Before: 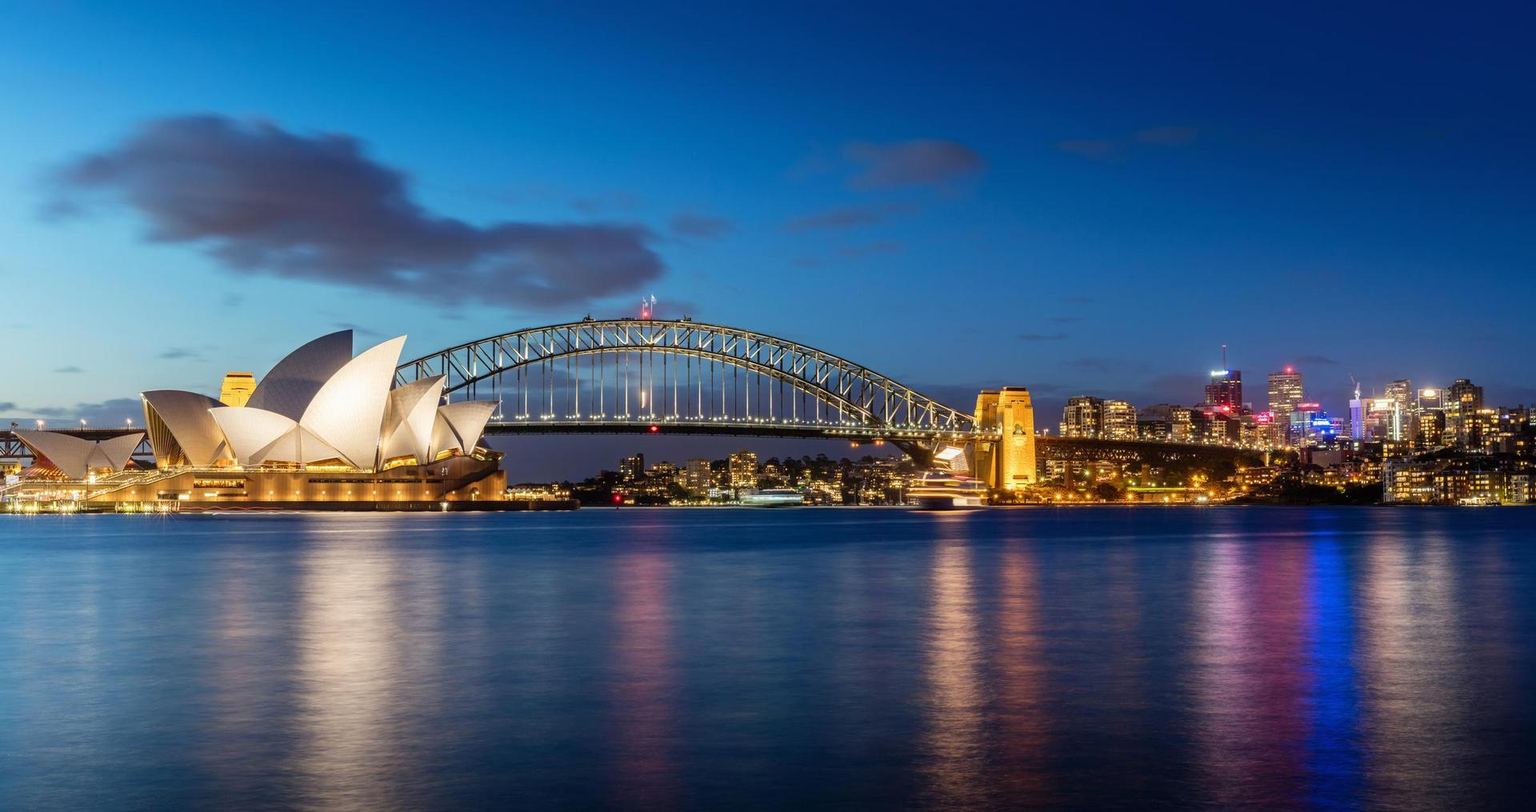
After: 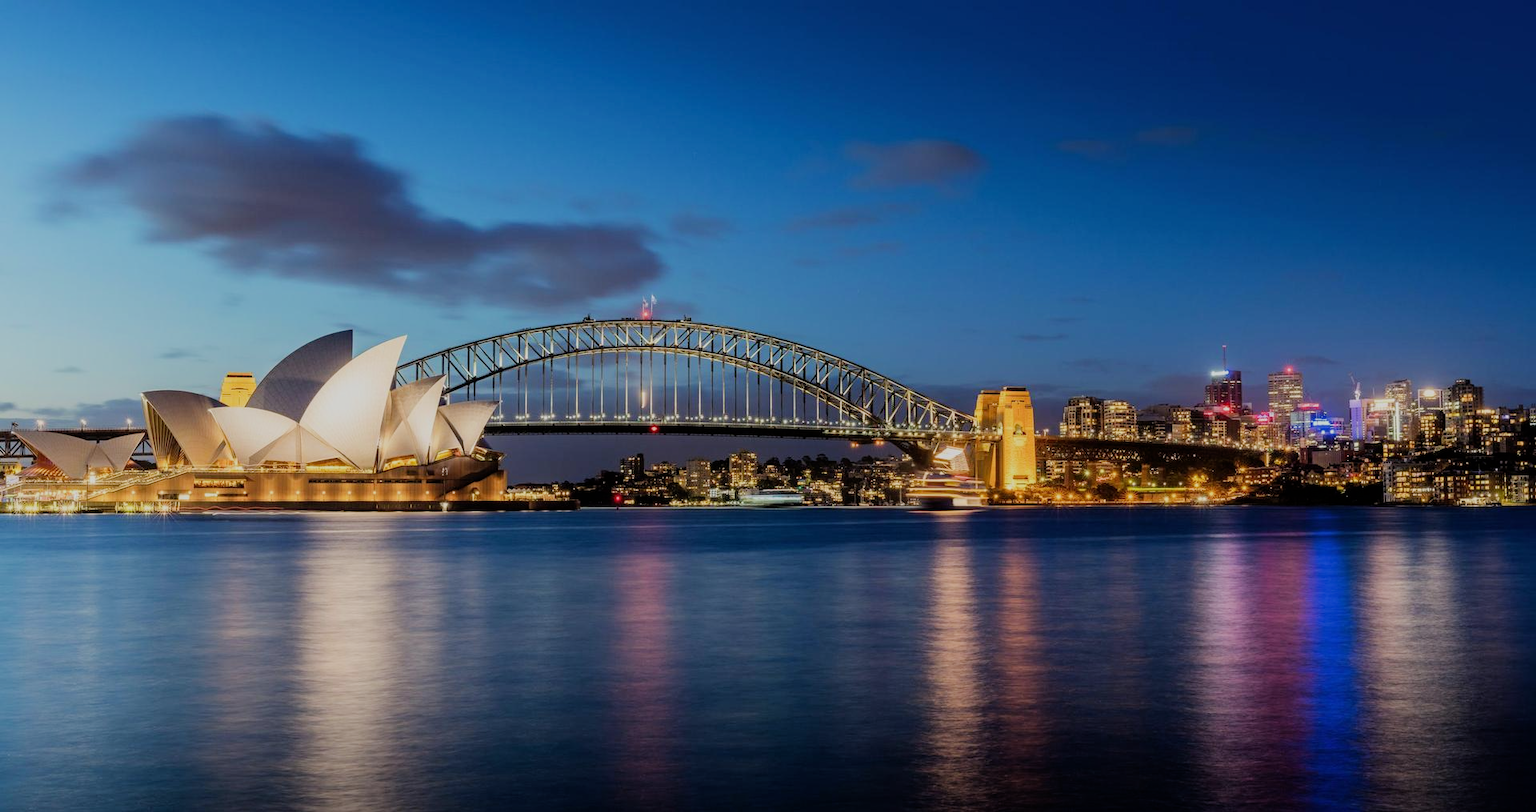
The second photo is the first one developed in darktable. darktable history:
exposure: exposure -0.04 EV, compensate highlight preservation false
filmic rgb: black relative exposure -7.65 EV, white relative exposure 4.56 EV, hardness 3.61
